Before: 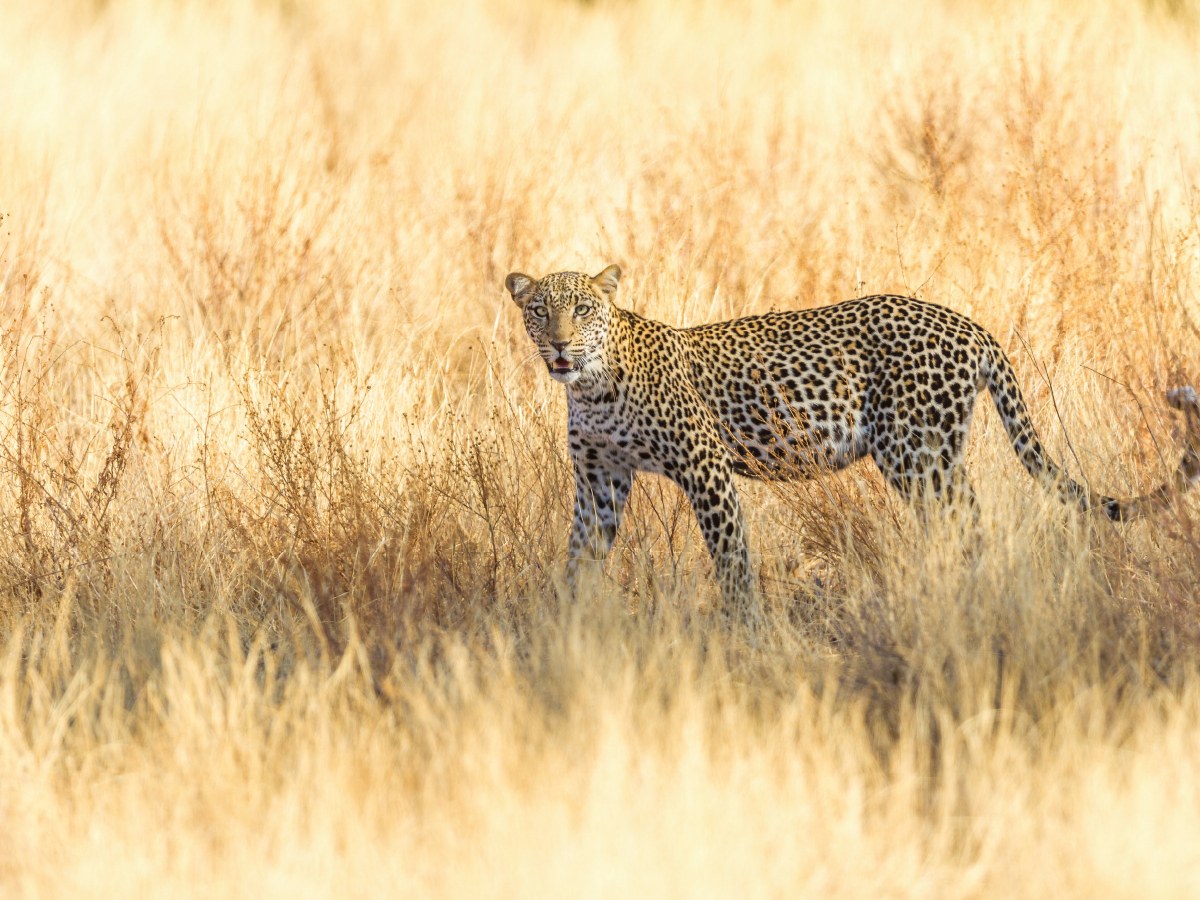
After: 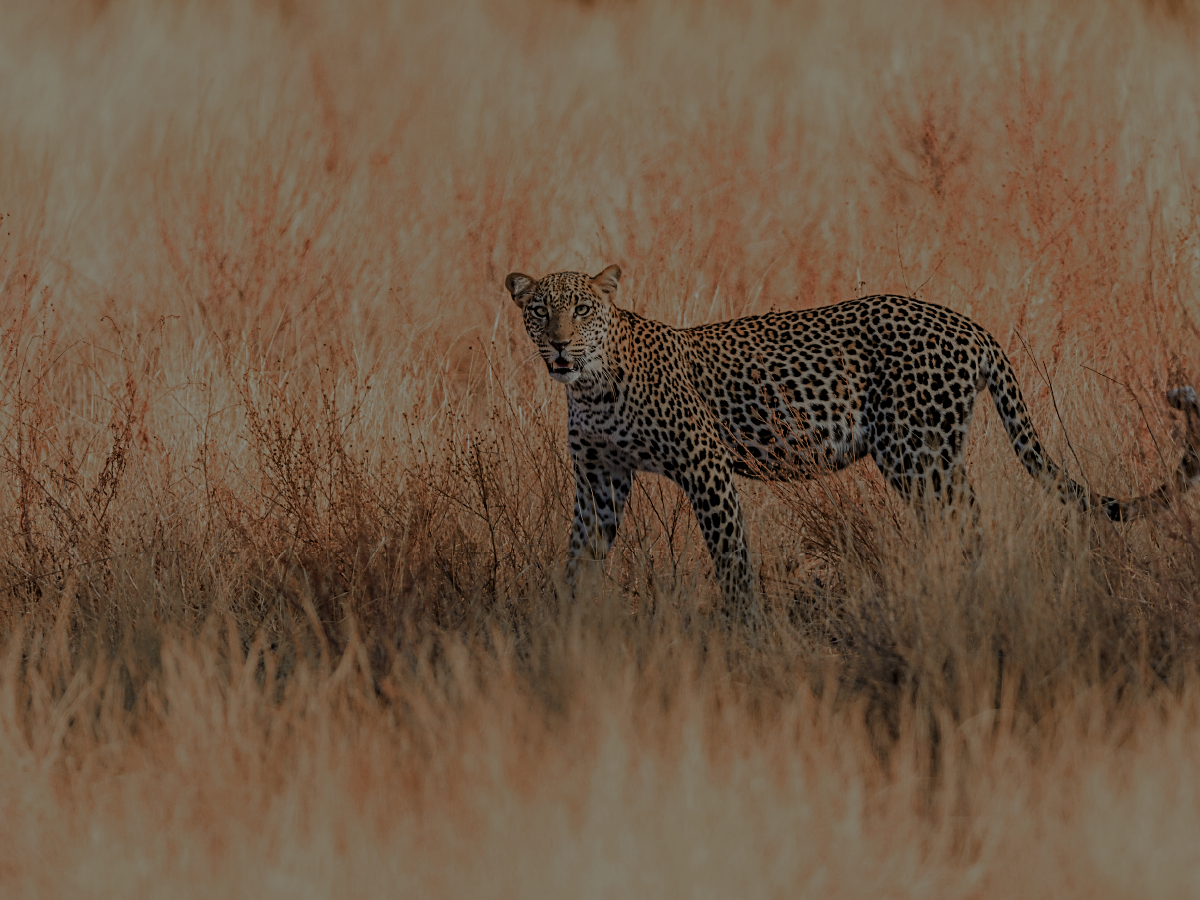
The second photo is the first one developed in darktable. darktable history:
color zones: curves: ch0 [(0.006, 0.385) (0.143, 0.563) (0.243, 0.321) (0.352, 0.464) (0.516, 0.456) (0.625, 0.5) (0.75, 0.5) (0.875, 0.5)]; ch1 [(0, 0.5) (0.134, 0.504) (0.246, 0.463) (0.421, 0.515) (0.5, 0.56) (0.625, 0.5) (0.75, 0.5) (0.875, 0.5)]; ch2 [(0, 0.5) (0.131, 0.426) (0.307, 0.289) (0.38, 0.188) (0.513, 0.216) (0.625, 0.548) (0.75, 0.468) (0.838, 0.396) (0.971, 0.311)]
filmic rgb: black relative exposure -7.65 EV, white relative exposure 4.56 EV, hardness 3.61, color science v6 (2022)
exposure: exposure -2.002 EV, compensate highlight preservation false
sharpen: on, module defaults
